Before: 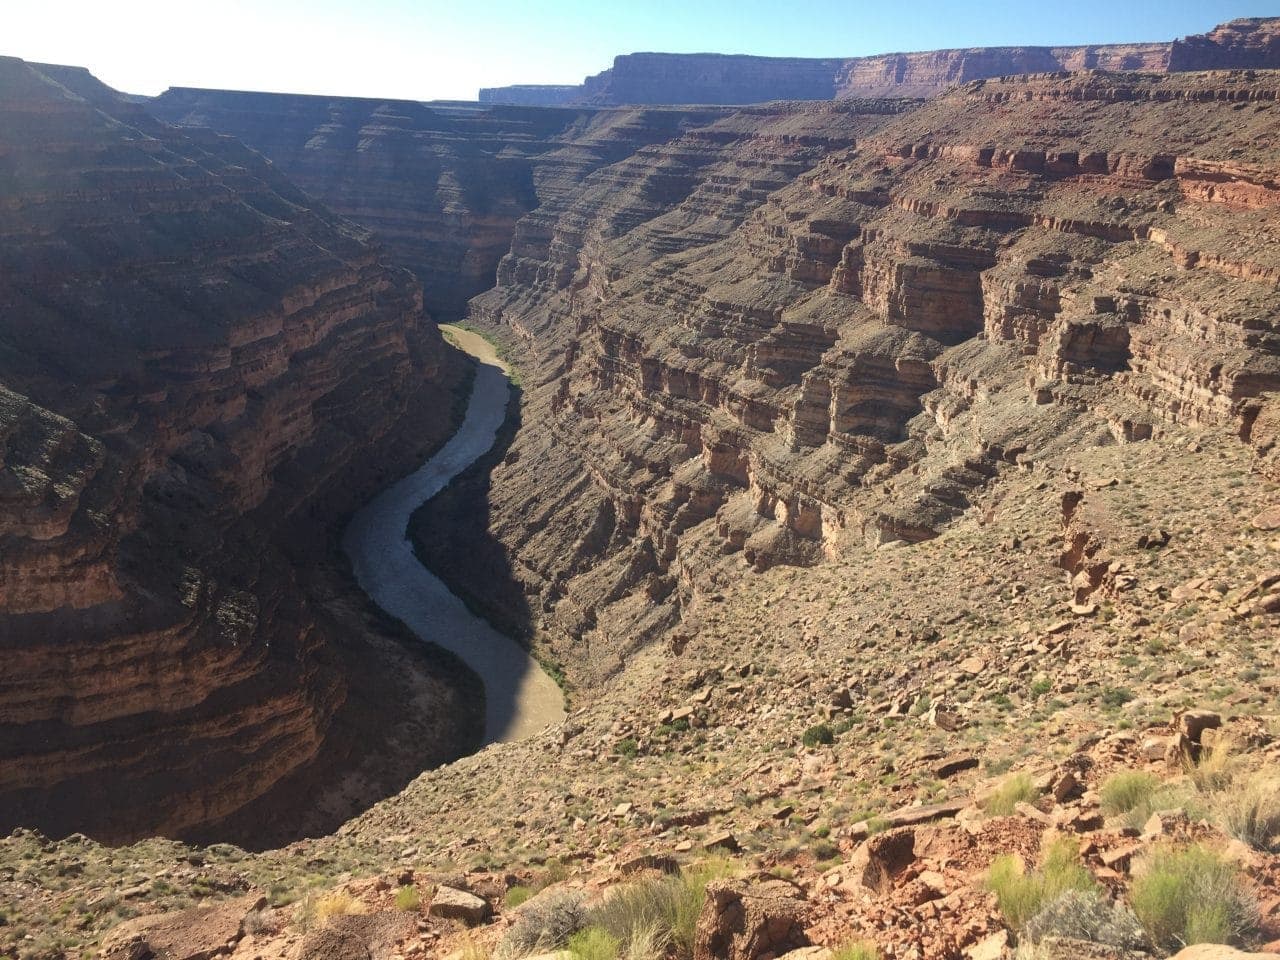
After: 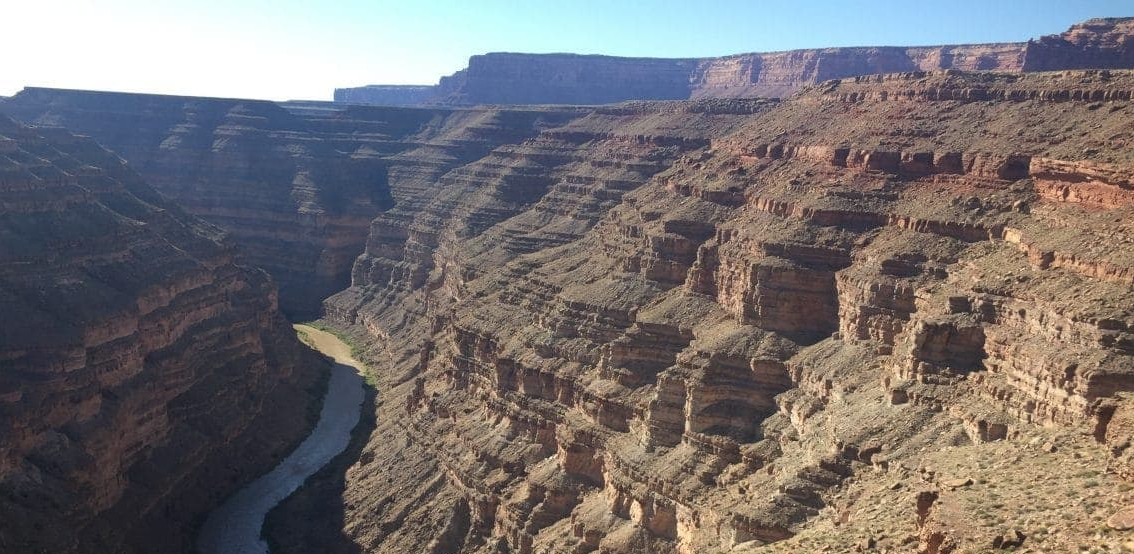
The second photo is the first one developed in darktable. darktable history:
crop and rotate: left 11.336%, bottom 42.271%
